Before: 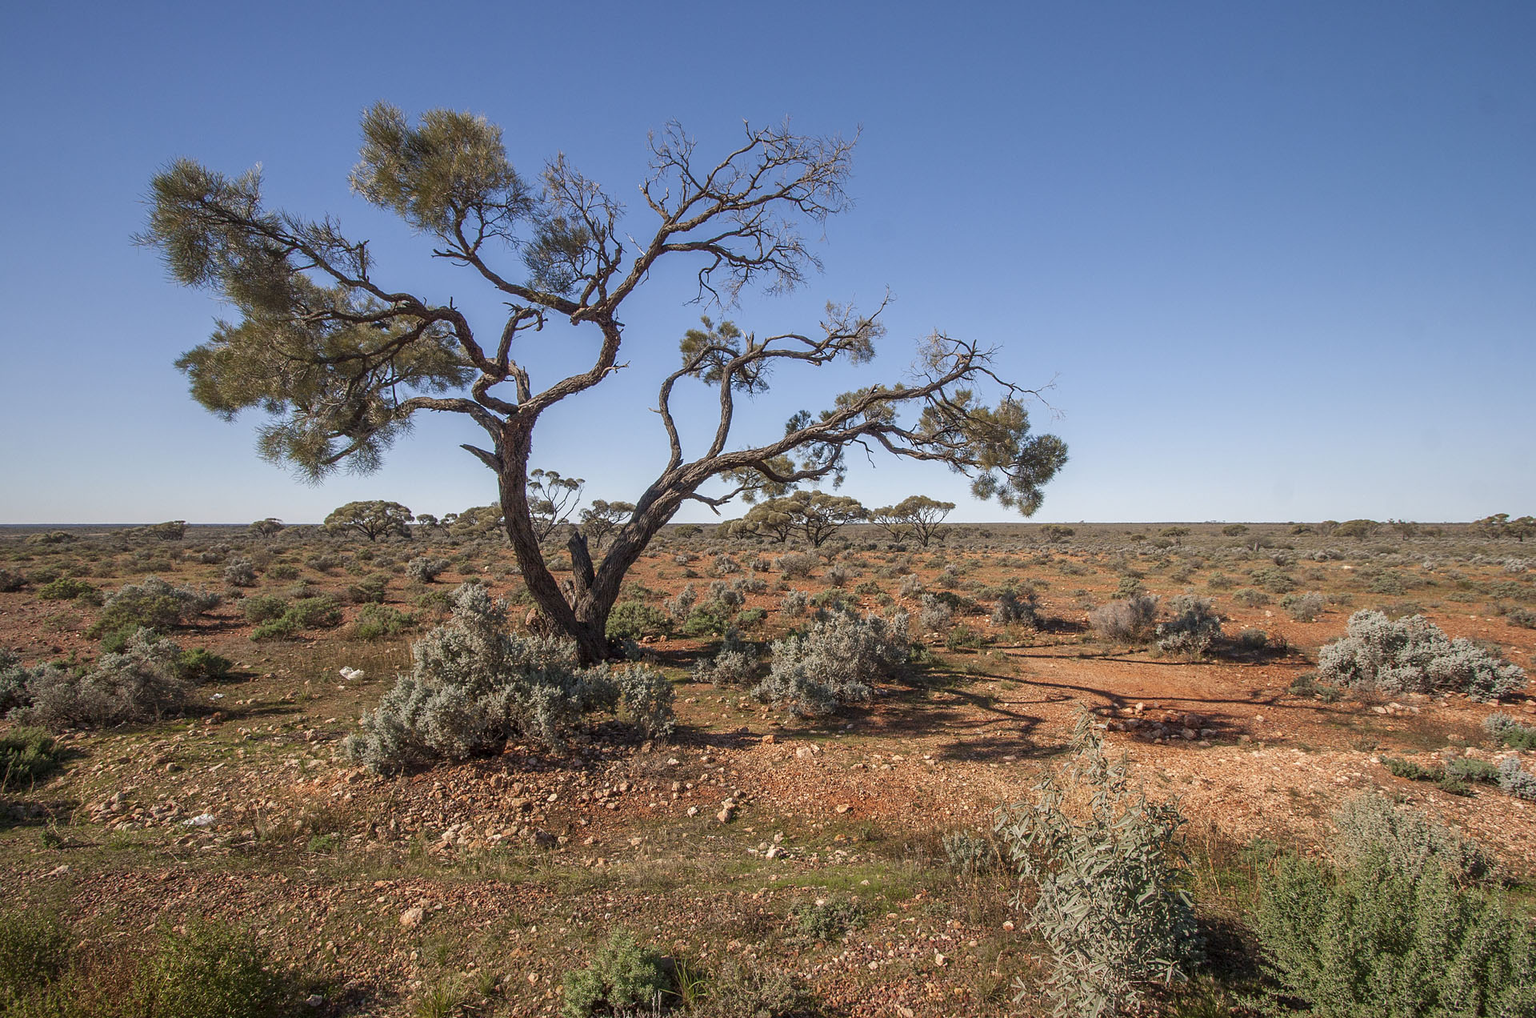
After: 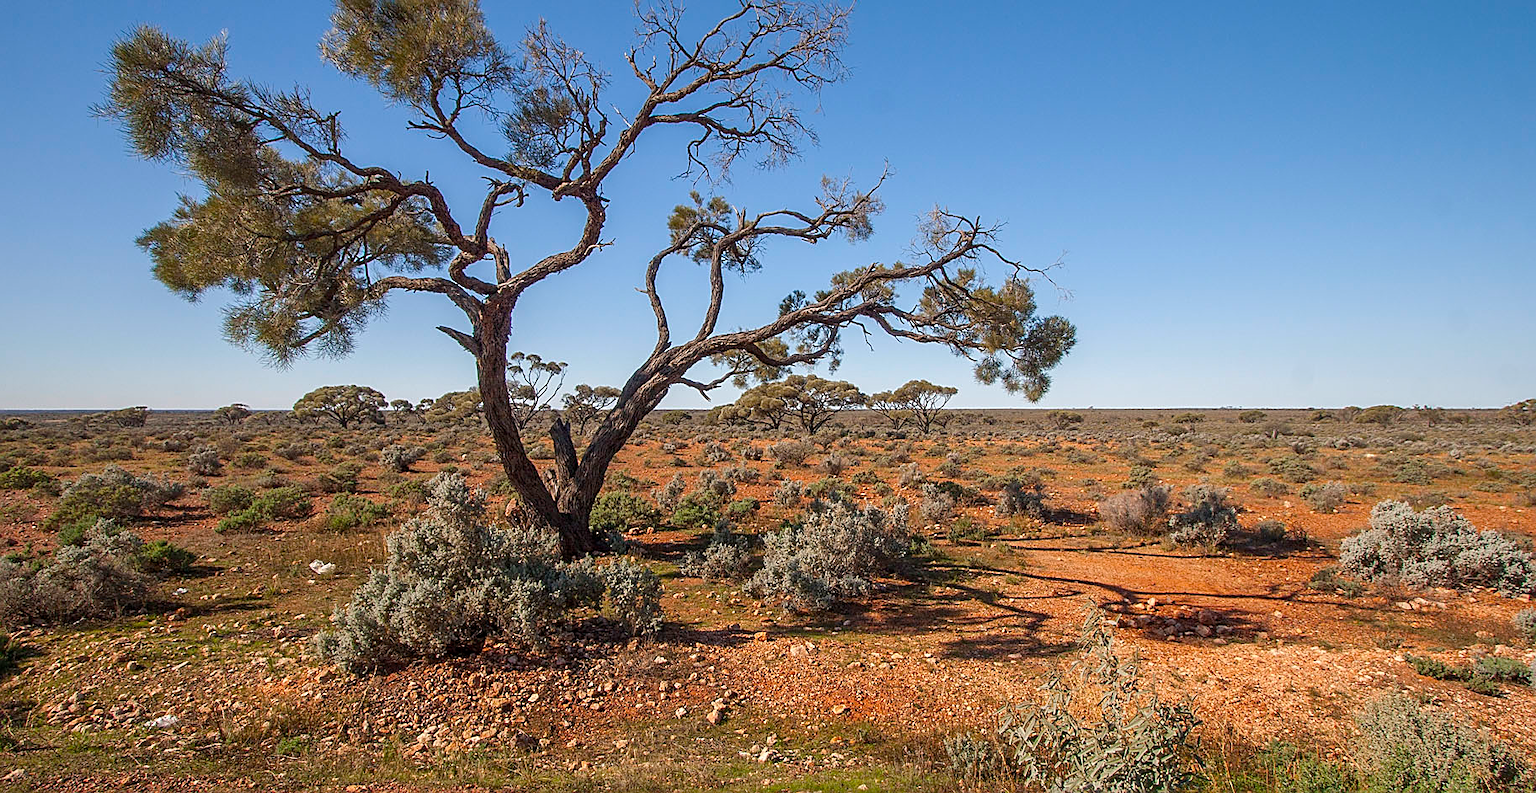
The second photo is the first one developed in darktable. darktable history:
sharpen: on, module defaults
crop and rotate: left 2.991%, top 13.302%, right 1.981%, bottom 12.636%
color balance: output saturation 120%
